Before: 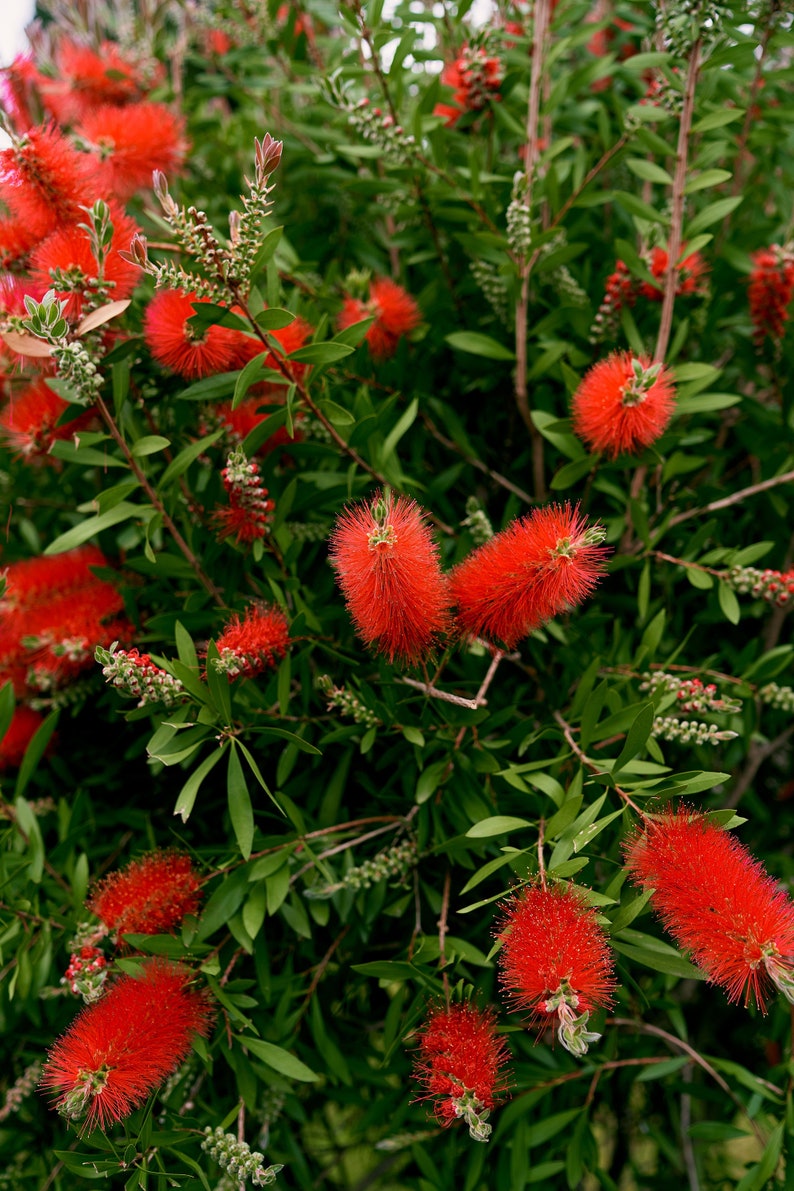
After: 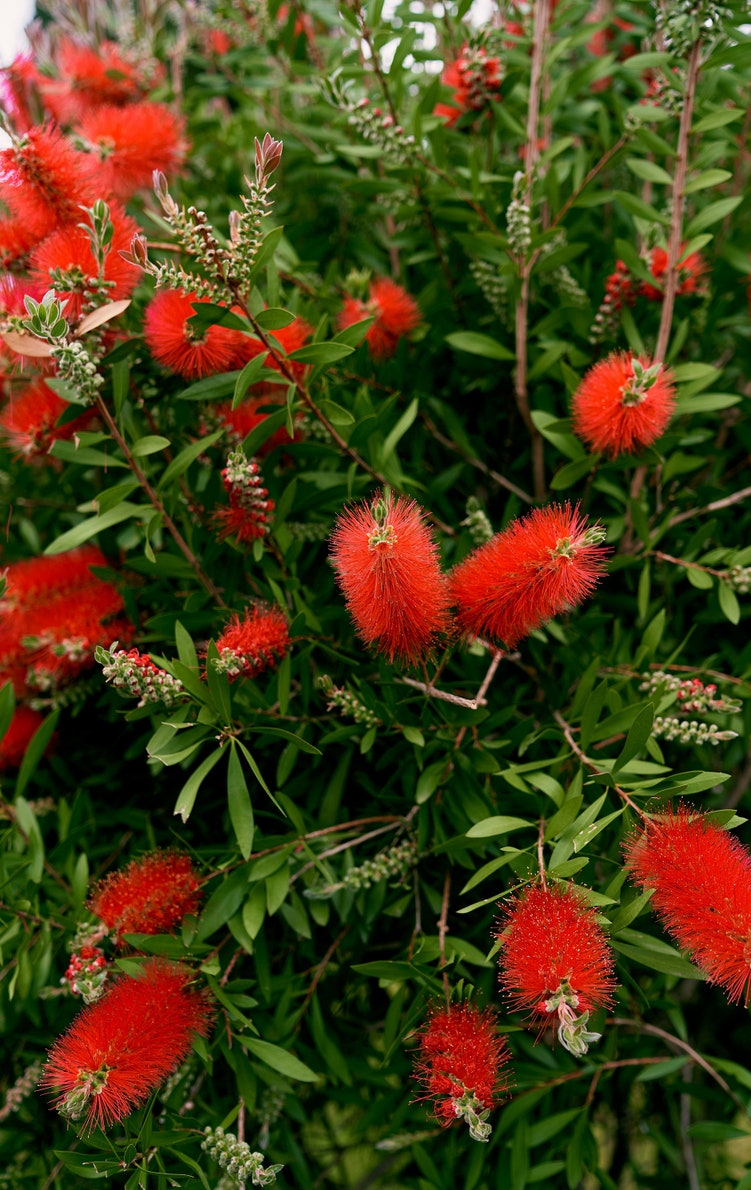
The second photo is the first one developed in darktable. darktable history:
crop and rotate: left 0%, right 5.378%
